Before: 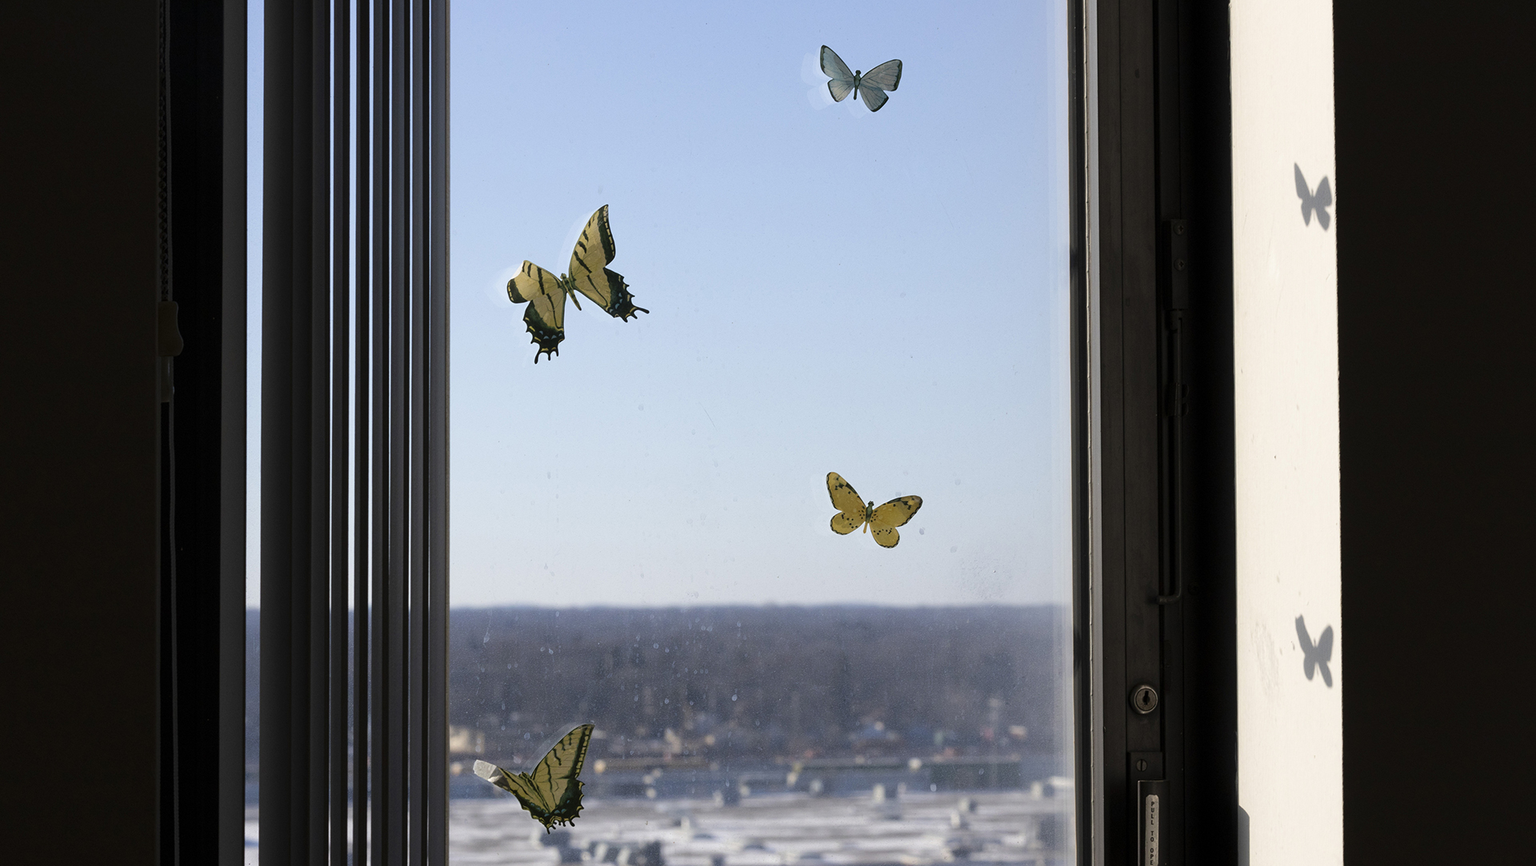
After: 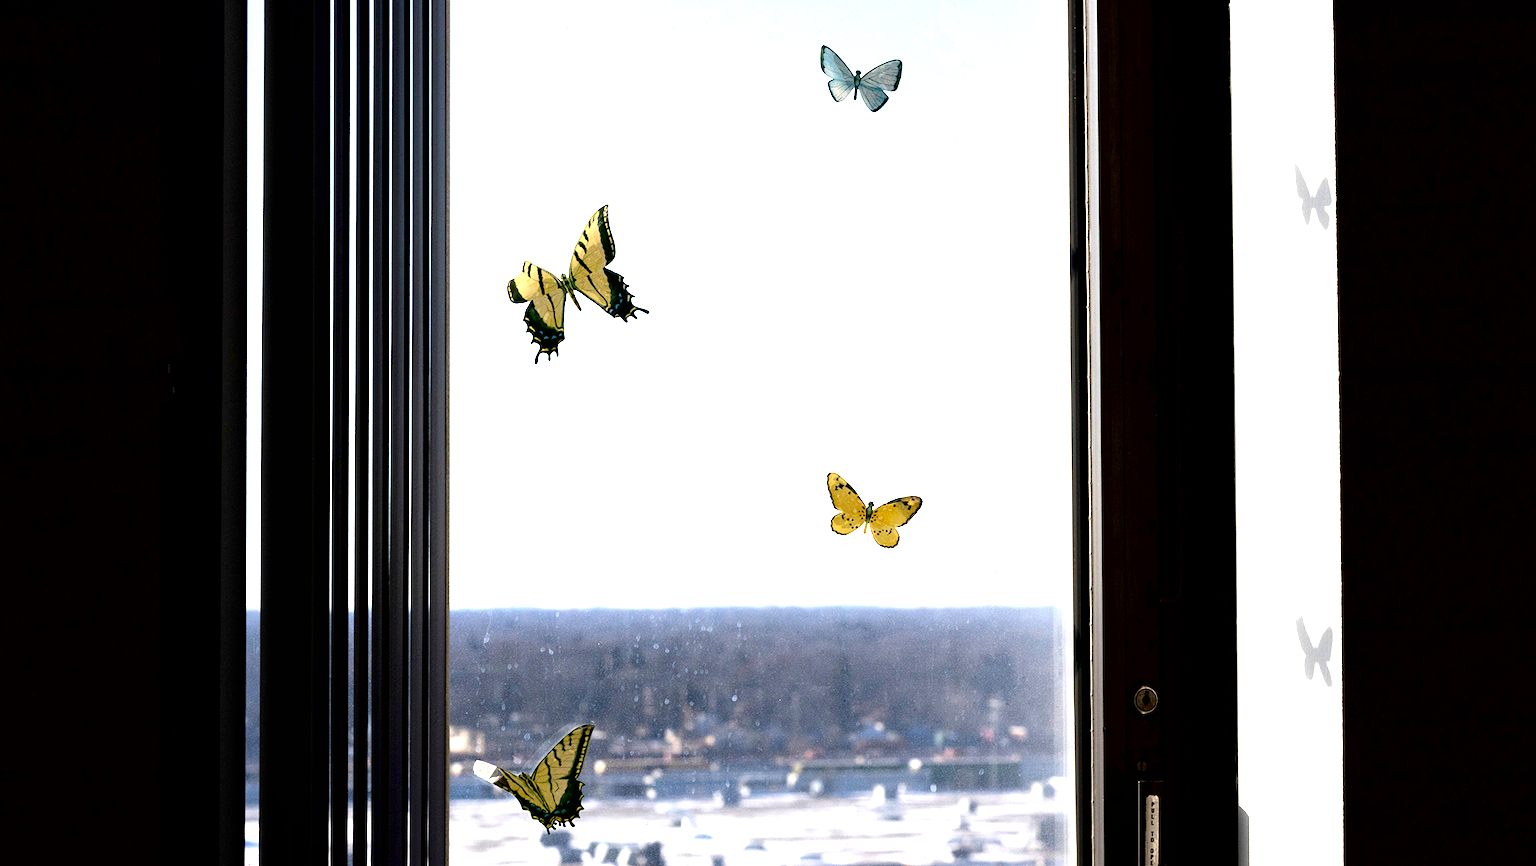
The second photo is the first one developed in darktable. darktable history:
local contrast: mode bilateral grid, contrast 99, coarseness 100, detail 91%, midtone range 0.2
tone equalizer: -8 EV -0.744 EV, -7 EV -0.708 EV, -6 EV -0.605 EV, -5 EV -0.409 EV, -3 EV 0.387 EV, -2 EV 0.6 EV, -1 EV 0.687 EV, +0 EV 0.761 EV
contrast brightness saturation: contrast 0.065, brightness -0.125, saturation 0.047
exposure: black level correction 0.012, exposure 0.701 EV, compensate exposure bias true, compensate highlight preservation false
